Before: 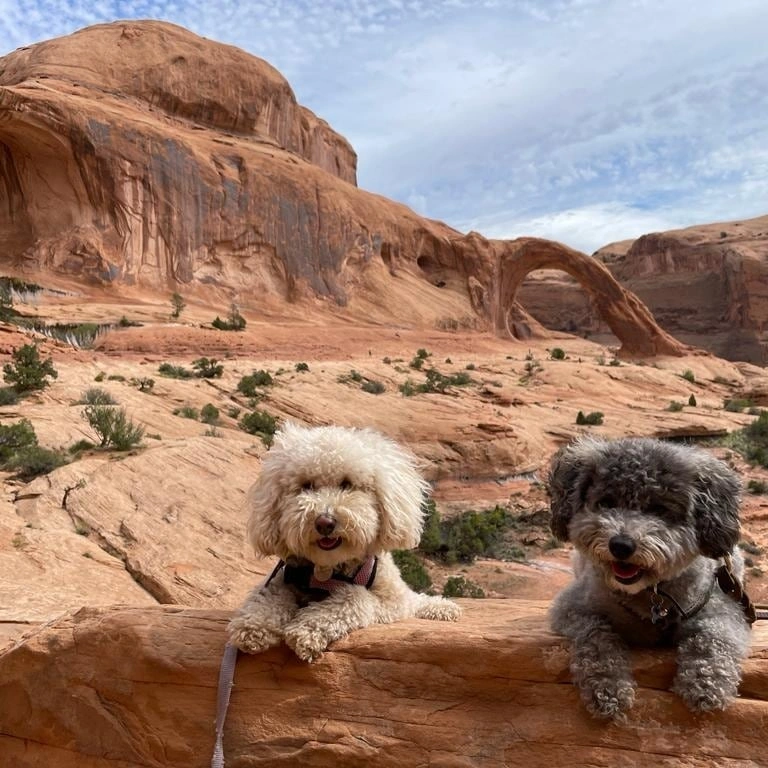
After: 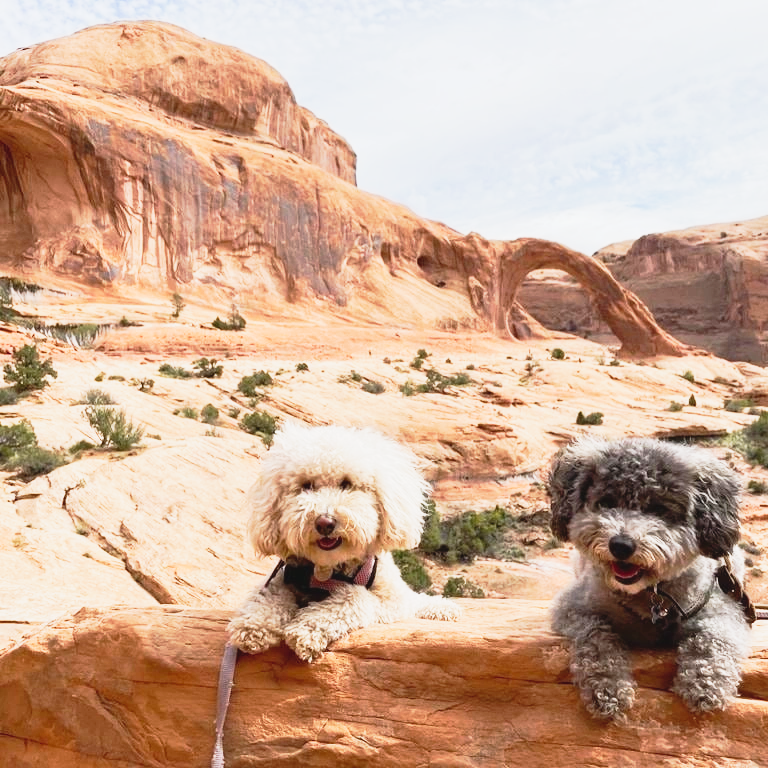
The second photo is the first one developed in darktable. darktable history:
tone curve: curves: ch0 [(0, 0.052) (0.207, 0.35) (0.392, 0.592) (0.54, 0.803) (0.725, 0.922) (0.99, 0.974)], preserve colors none
